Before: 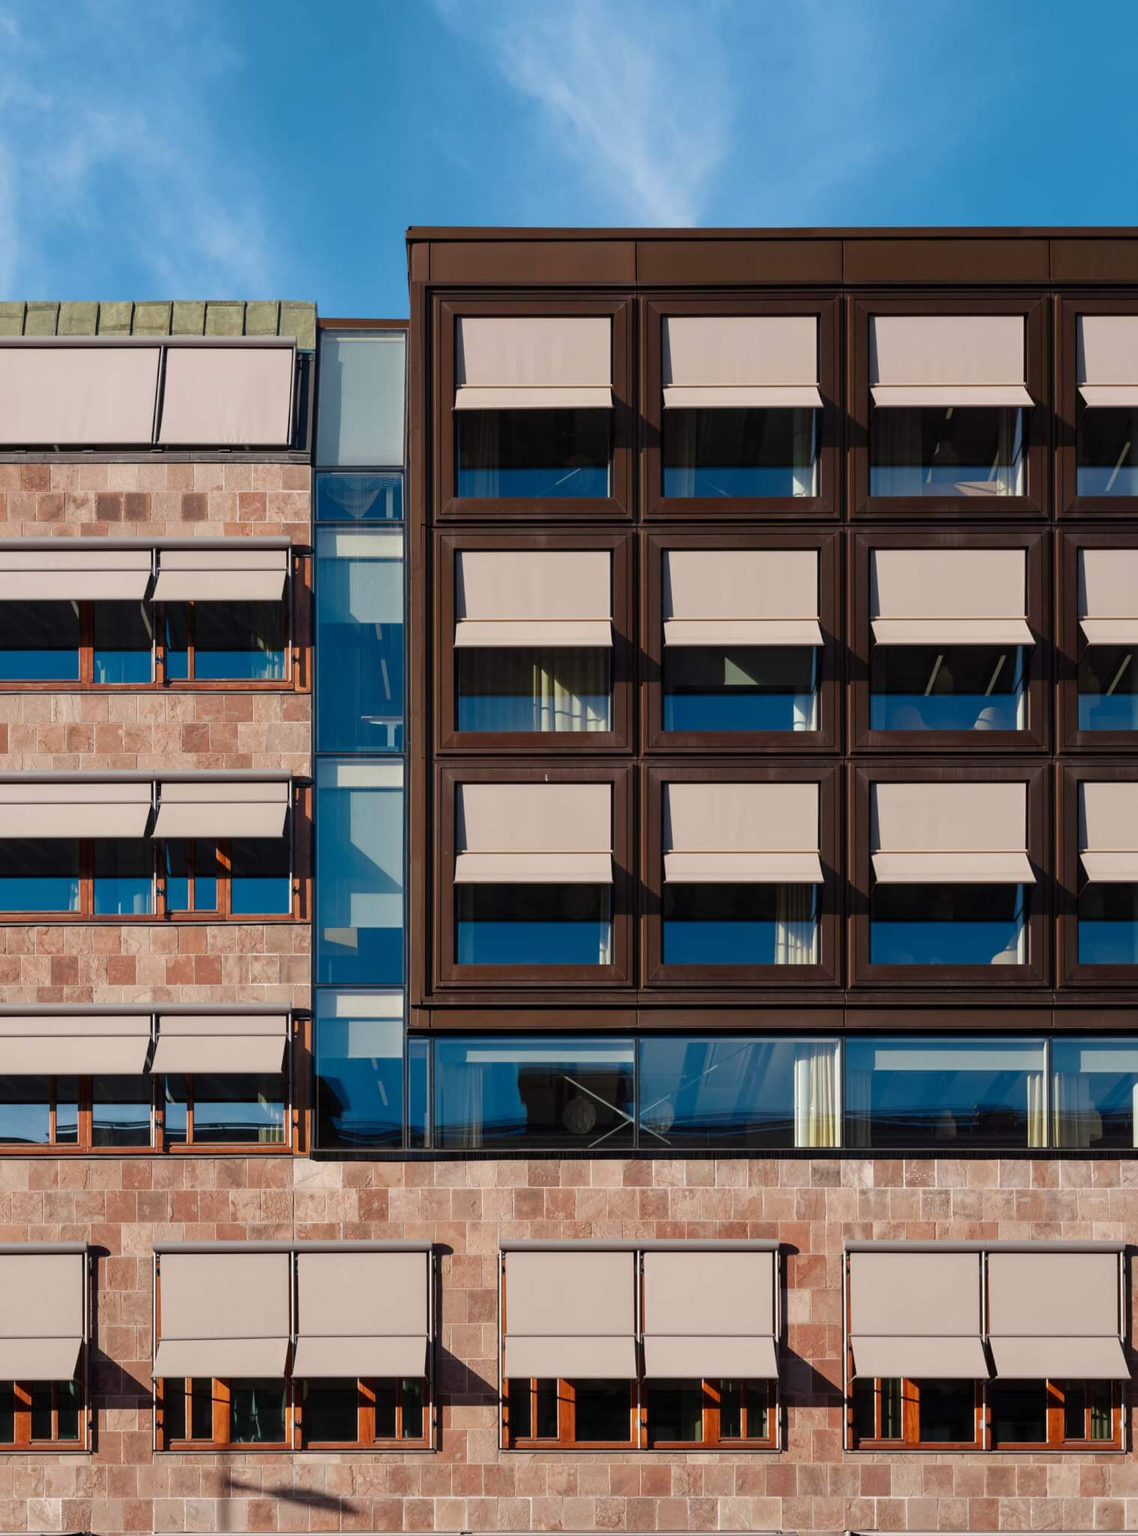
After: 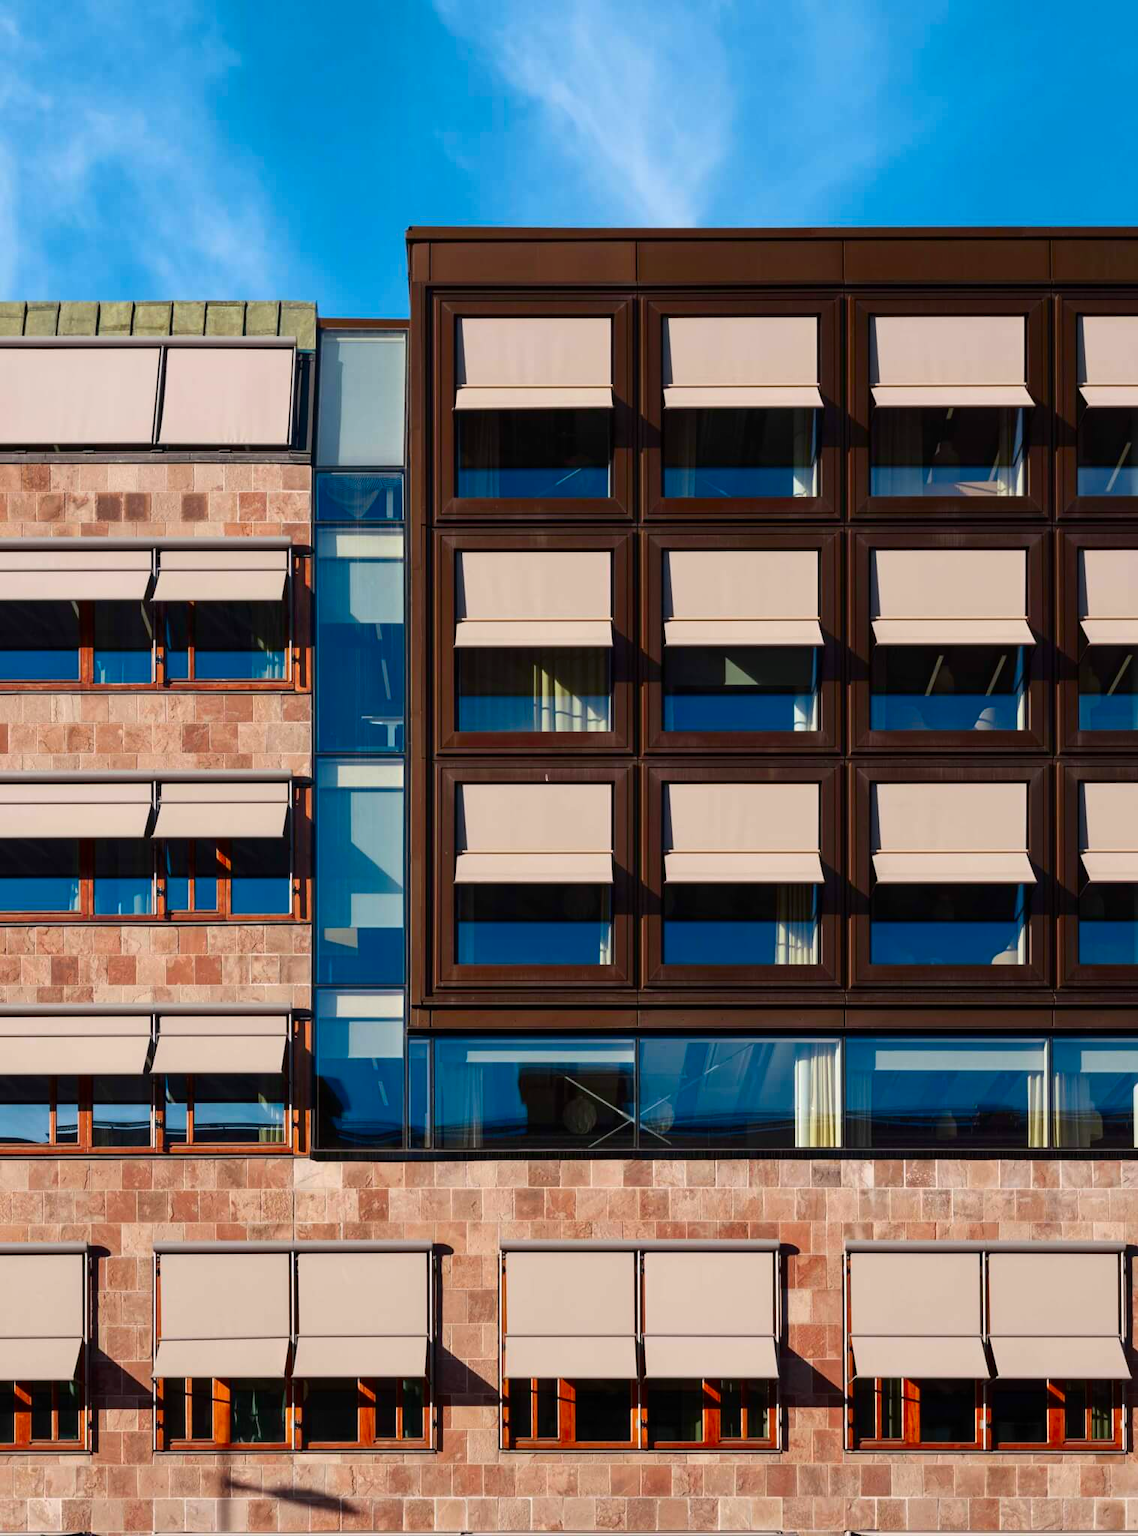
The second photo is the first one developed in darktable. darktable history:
contrast brightness saturation: contrast 0.164, saturation 0.321
